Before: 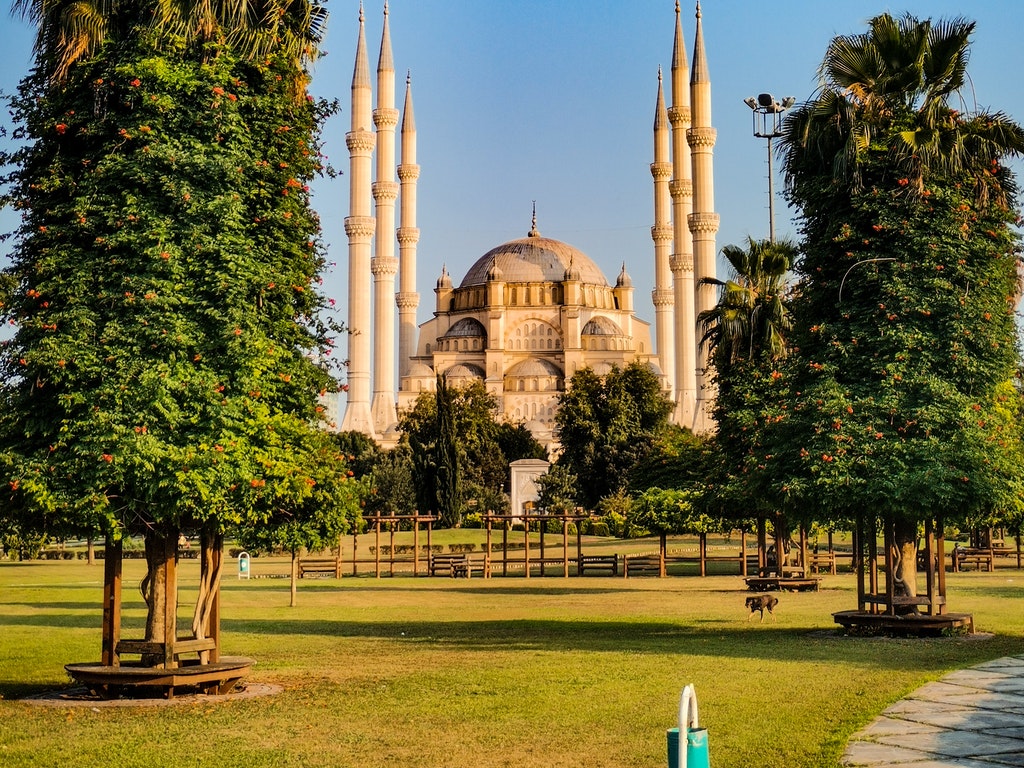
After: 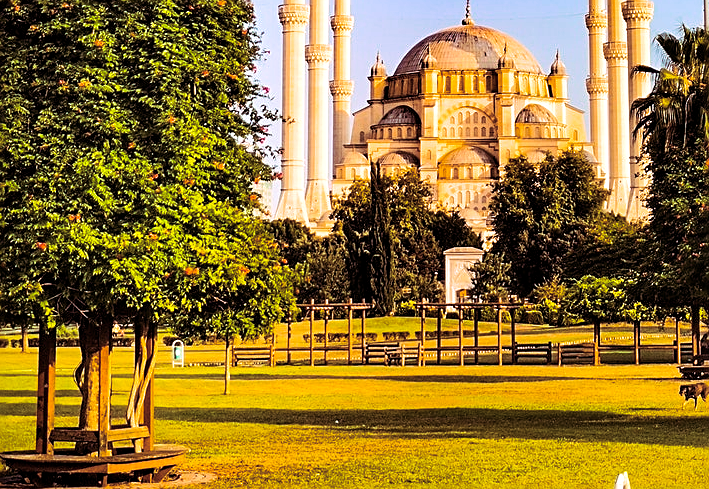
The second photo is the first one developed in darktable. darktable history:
exposure: black level correction 0.001, exposure 0.5 EV, compensate exposure bias true, compensate highlight preservation false
sharpen: on, module defaults
contrast brightness saturation: contrast 0.04, saturation 0.07
color balance rgb: linear chroma grading › global chroma 8.33%, perceptual saturation grading › global saturation 18.52%, global vibrance 7.87%
split-toning: highlights › hue 298.8°, highlights › saturation 0.73, compress 41.76%
crop: left 6.488%, top 27.668%, right 24.183%, bottom 8.656%
white balance: red 1.004, blue 1.024
